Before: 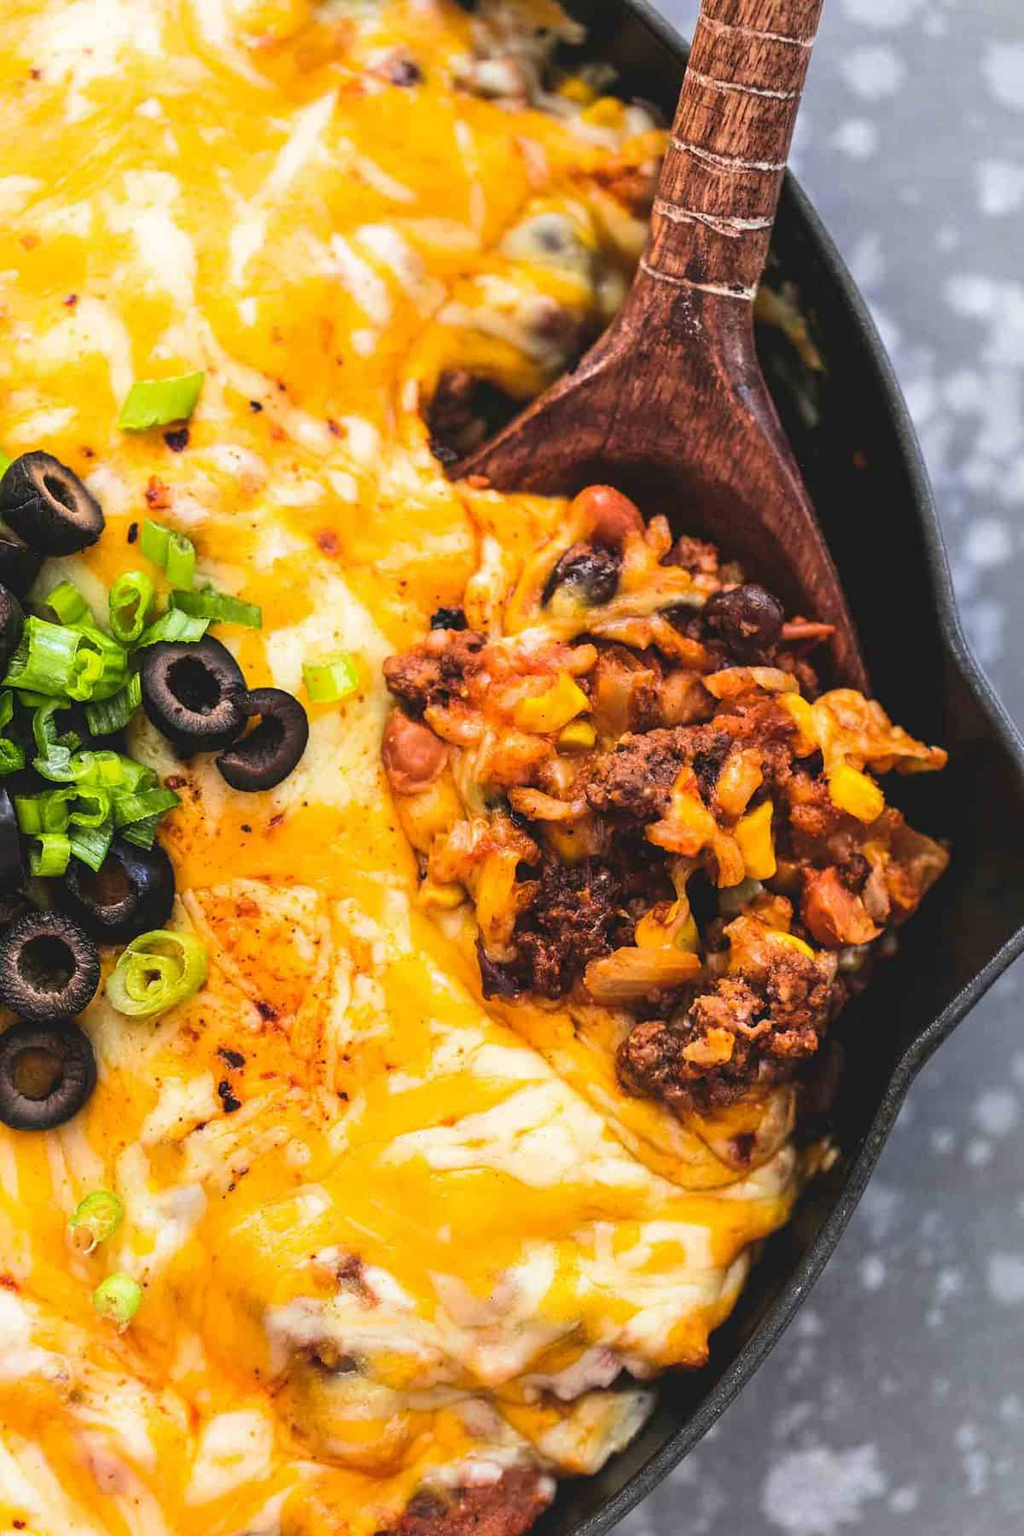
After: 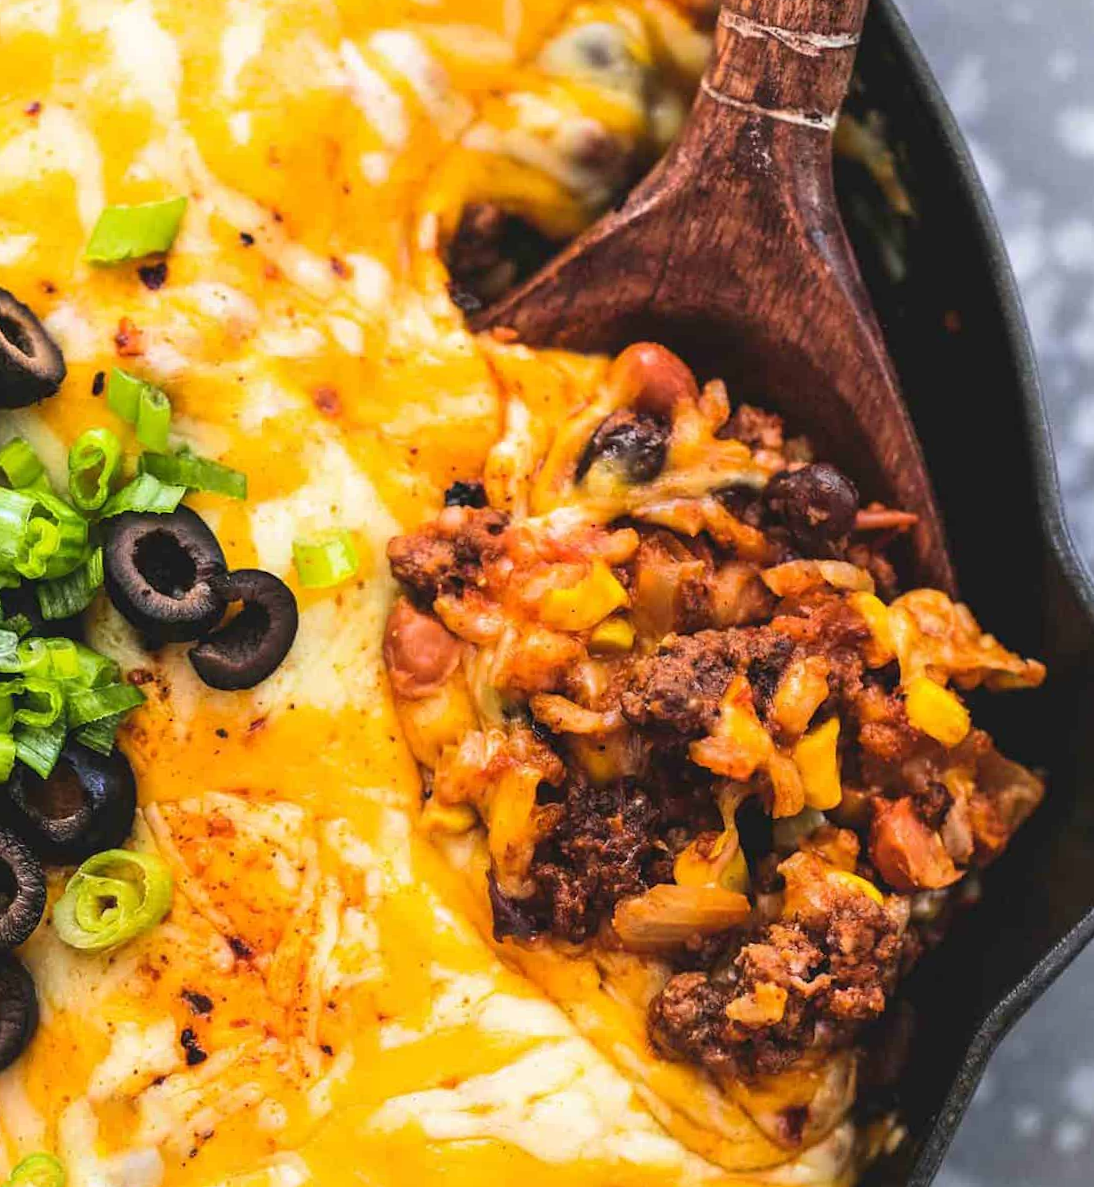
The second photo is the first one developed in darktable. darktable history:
tone equalizer: on, module defaults
rotate and perspective: rotation 1.57°, crop left 0.018, crop right 0.982, crop top 0.039, crop bottom 0.961
crop: left 5.596%, top 10.314%, right 3.534%, bottom 19.395%
